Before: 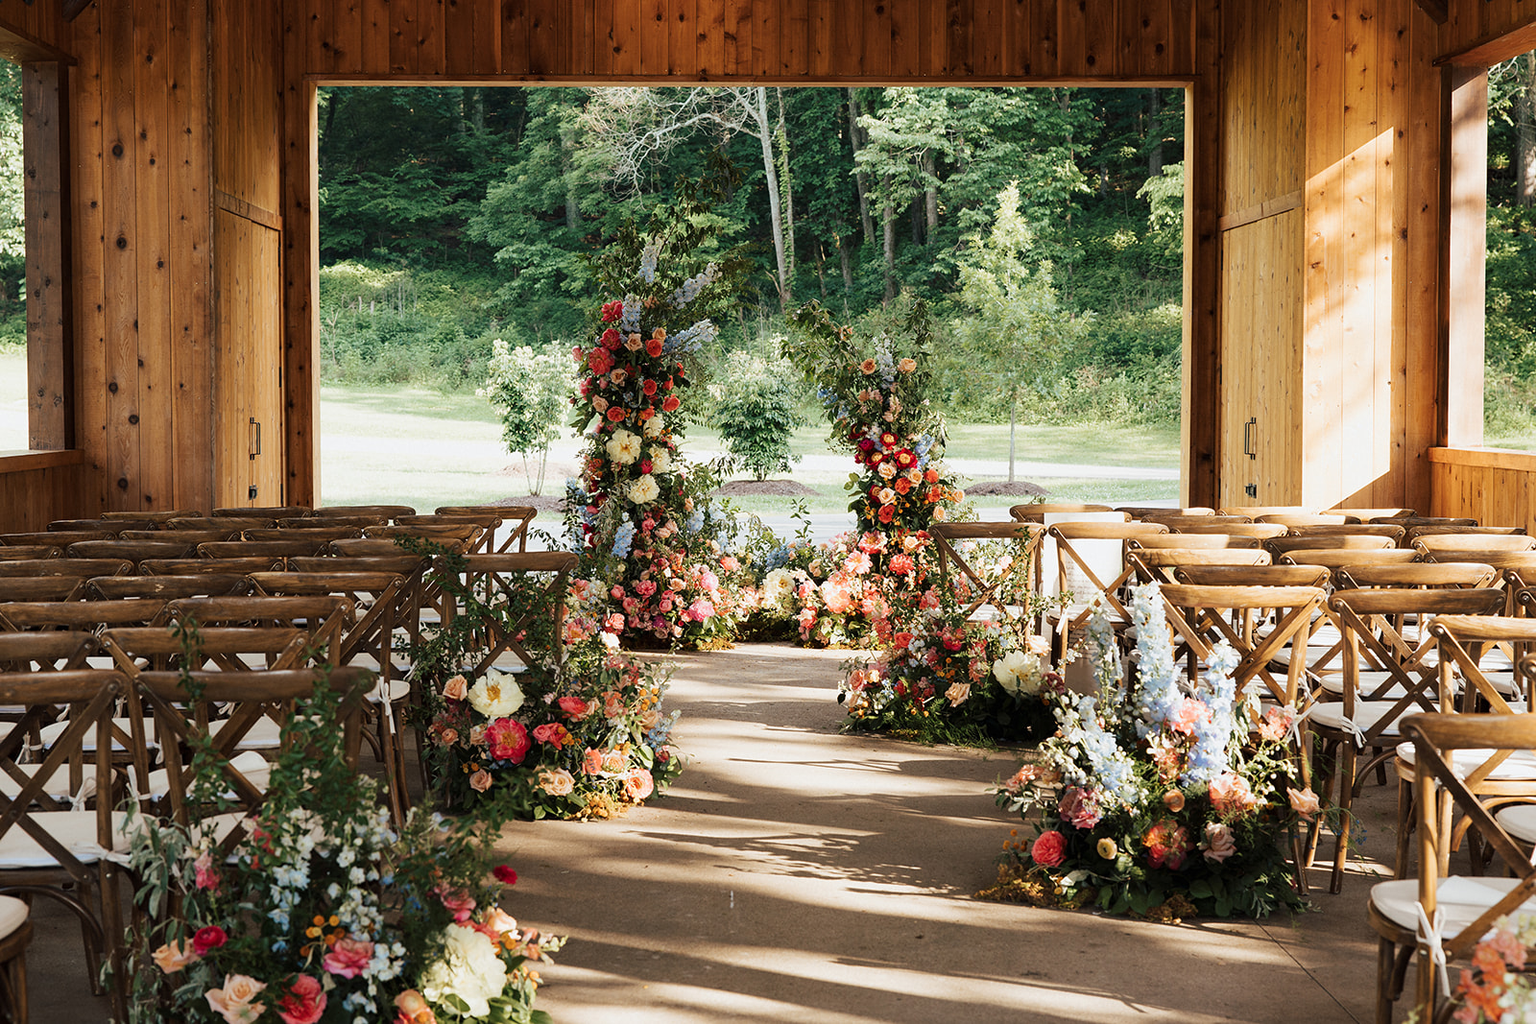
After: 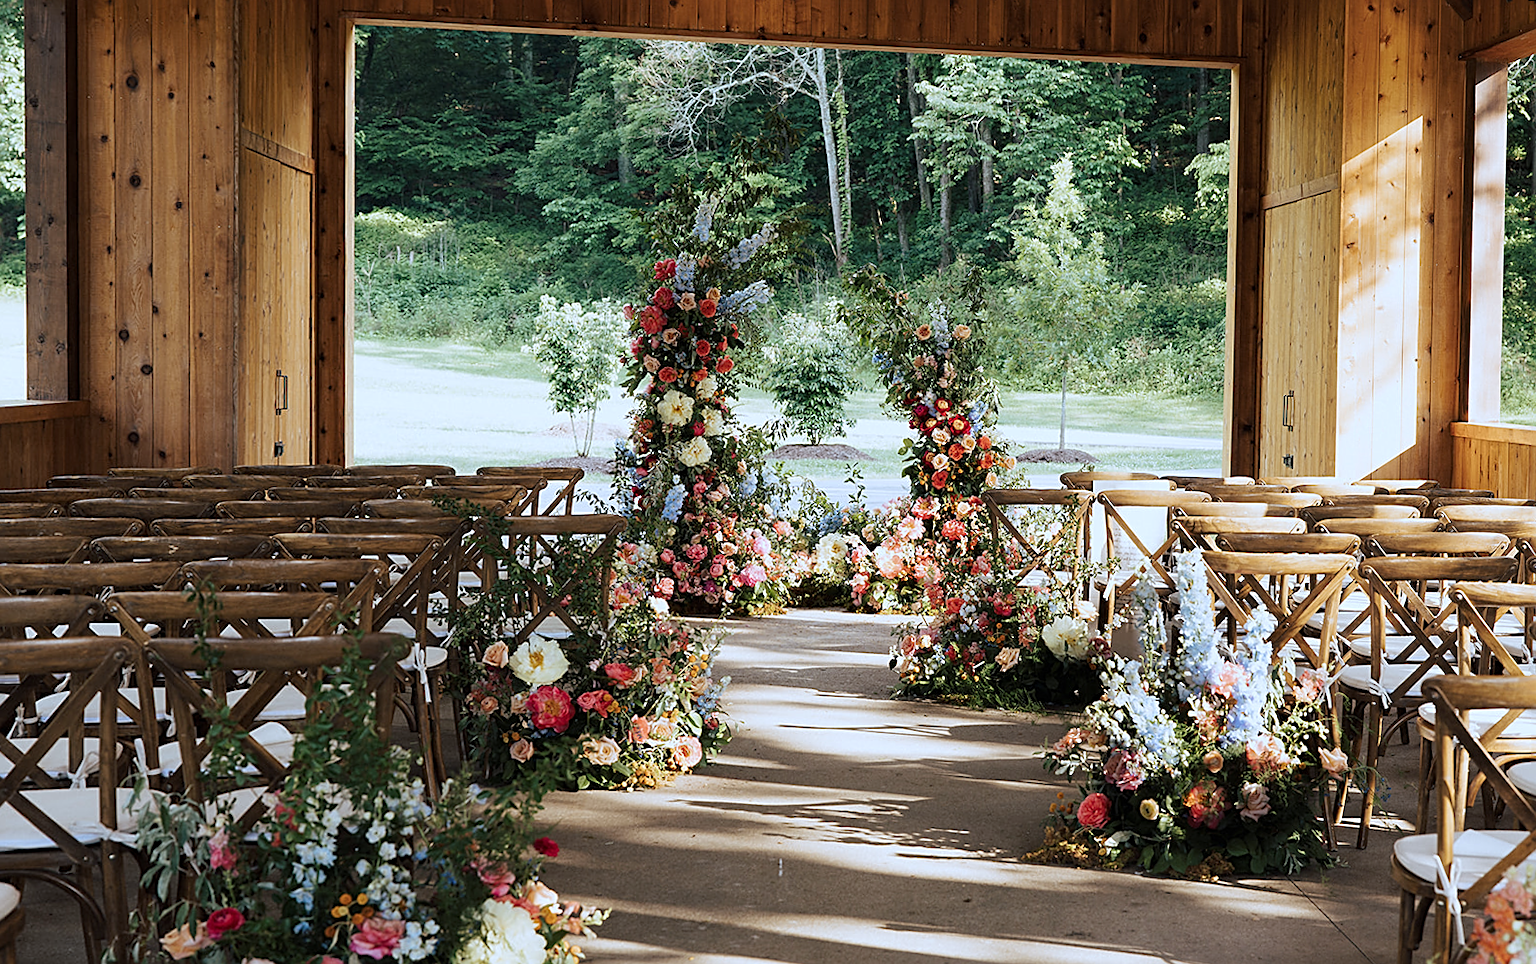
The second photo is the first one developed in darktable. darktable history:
white balance: red 0.931, blue 1.11
sharpen: on, module defaults
rotate and perspective: rotation 0.679°, lens shift (horizontal) 0.136, crop left 0.009, crop right 0.991, crop top 0.078, crop bottom 0.95
